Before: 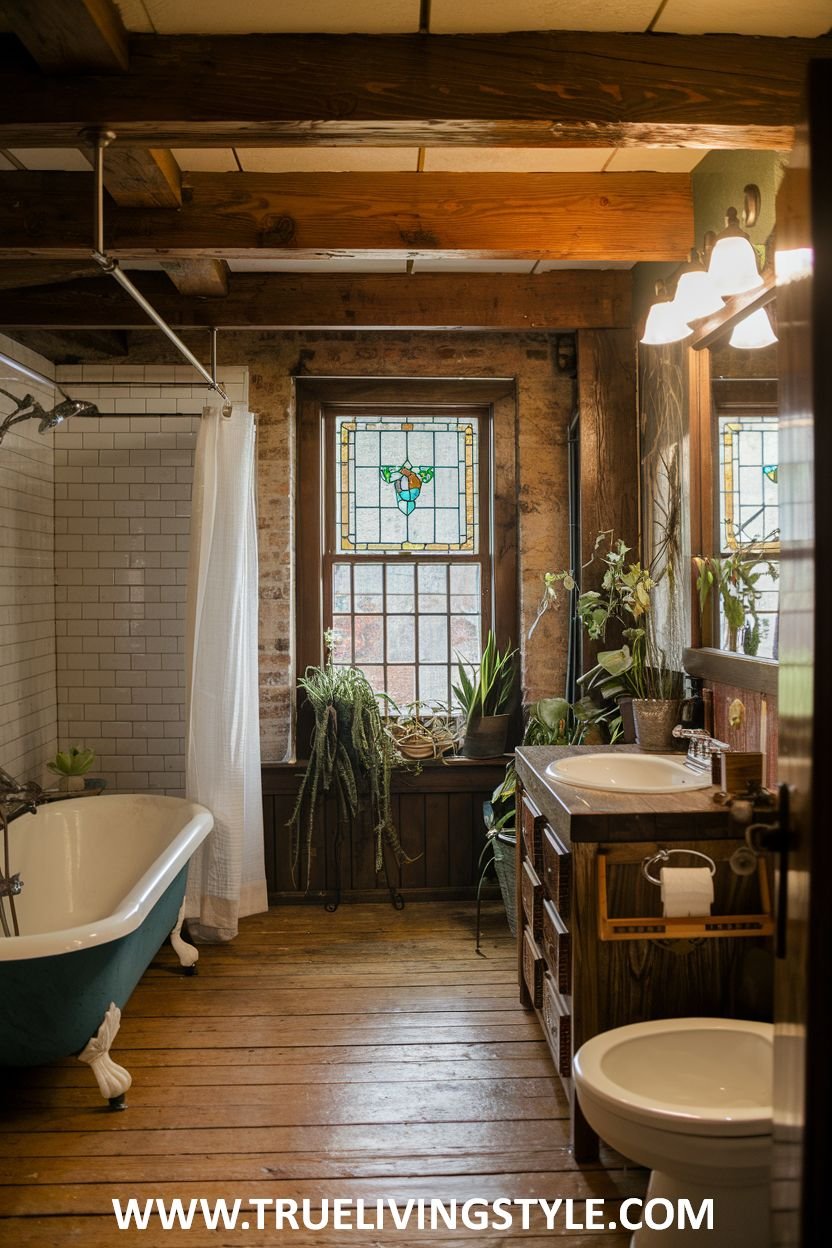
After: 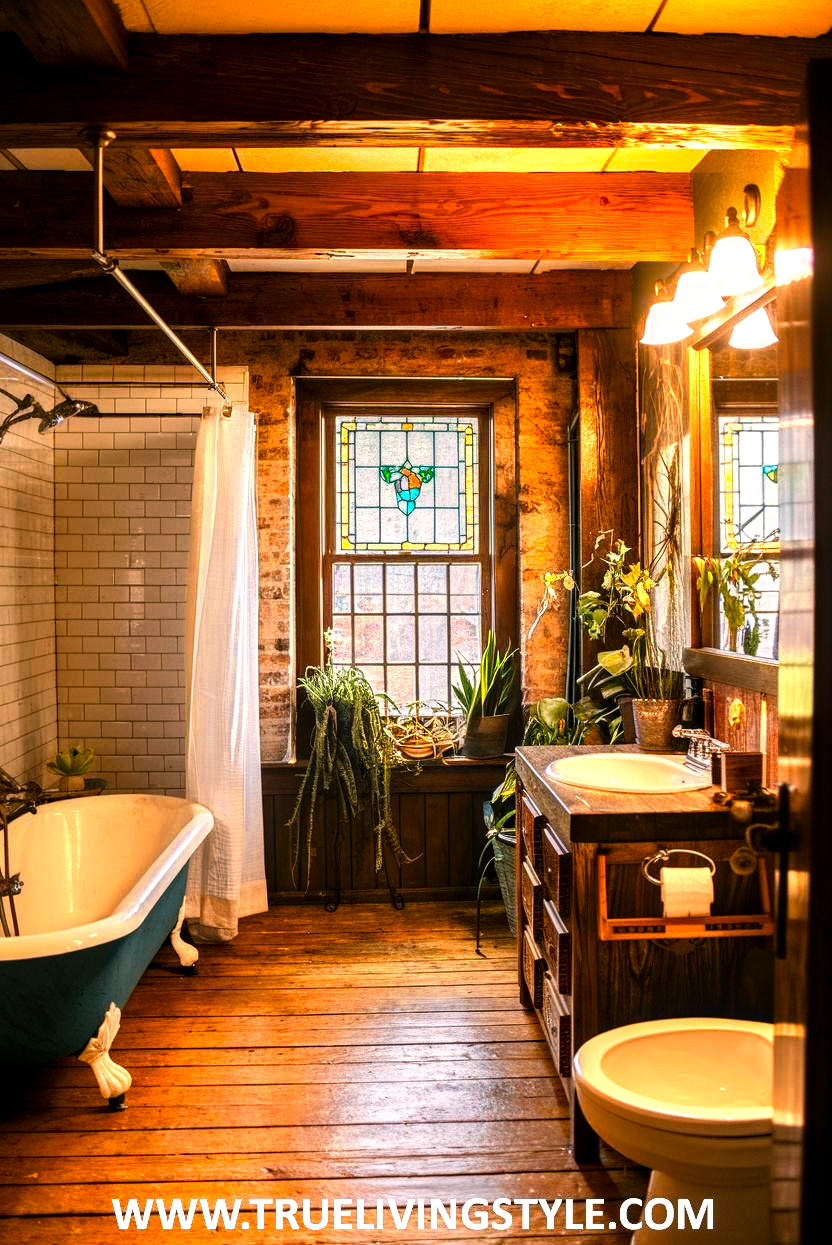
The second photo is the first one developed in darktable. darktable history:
tone equalizer: -8 EV -0.417 EV, -7 EV -0.389 EV, -6 EV -0.333 EV, -5 EV -0.222 EV, -3 EV 0.222 EV, -2 EV 0.333 EV, -1 EV 0.389 EV, +0 EV 0.417 EV, edges refinement/feathering 500, mask exposure compensation -1.57 EV, preserve details no
contrast brightness saturation: saturation 0.5
color zones: curves: ch0 [(0.018, 0.548) (0.197, 0.654) (0.425, 0.447) (0.605, 0.658) (0.732, 0.579)]; ch1 [(0.105, 0.531) (0.224, 0.531) (0.386, 0.39) (0.618, 0.456) (0.732, 0.456) (0.956, 0.421)]; ch2 [(0.039, 0.583) (0.215, 0.465) (0.399, 0.544) (0.465, 0.548) (0.614, 0.447) (0.724, 0.43) (0.882, 0.623) (0.956, 0.632)]
local contrast: on, module defaults
crop: top 0.05%, bottom 0.098%
color correction: highlights a* 12.23, highlights b* 5.41
color balance rgb: perceptual saturation grading › global saturation 30%, global vibrance 20%
